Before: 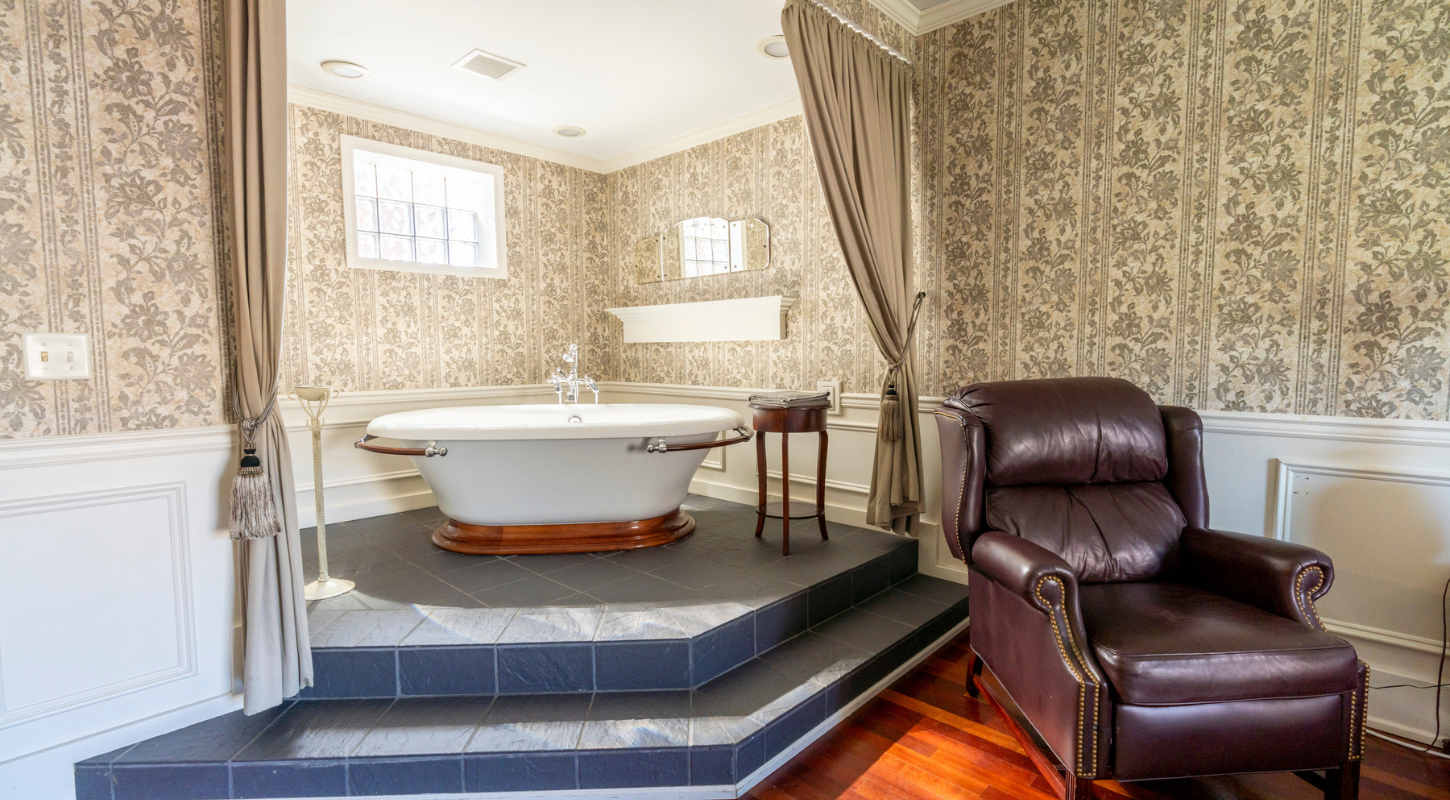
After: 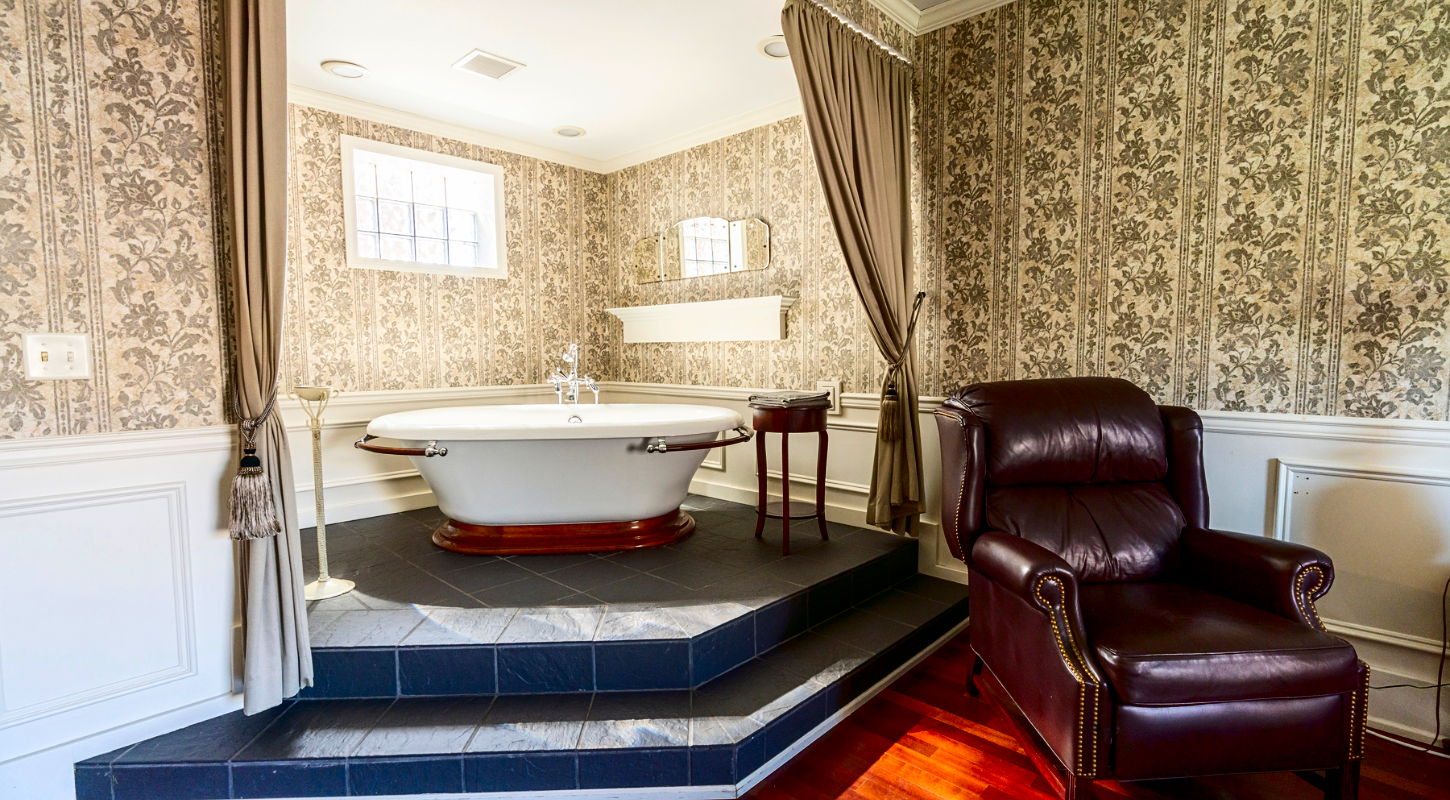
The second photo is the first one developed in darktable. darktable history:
rgb levels: preserve colors max RGB
sharpen: amount 0.2
contrast brightness saturation: contrast 0.22, brightness -0.19, saturation 0.24
